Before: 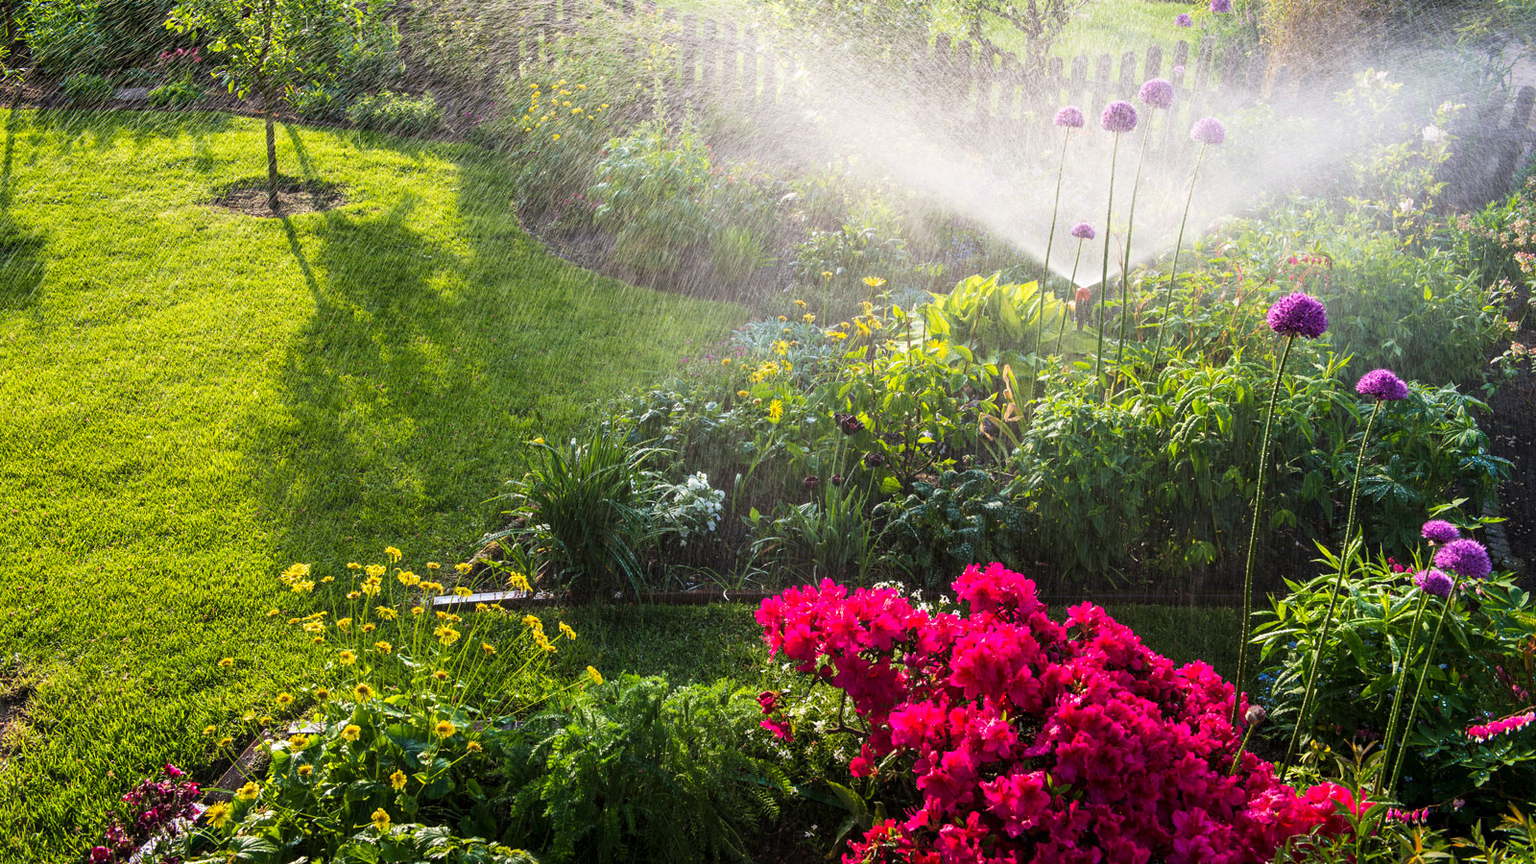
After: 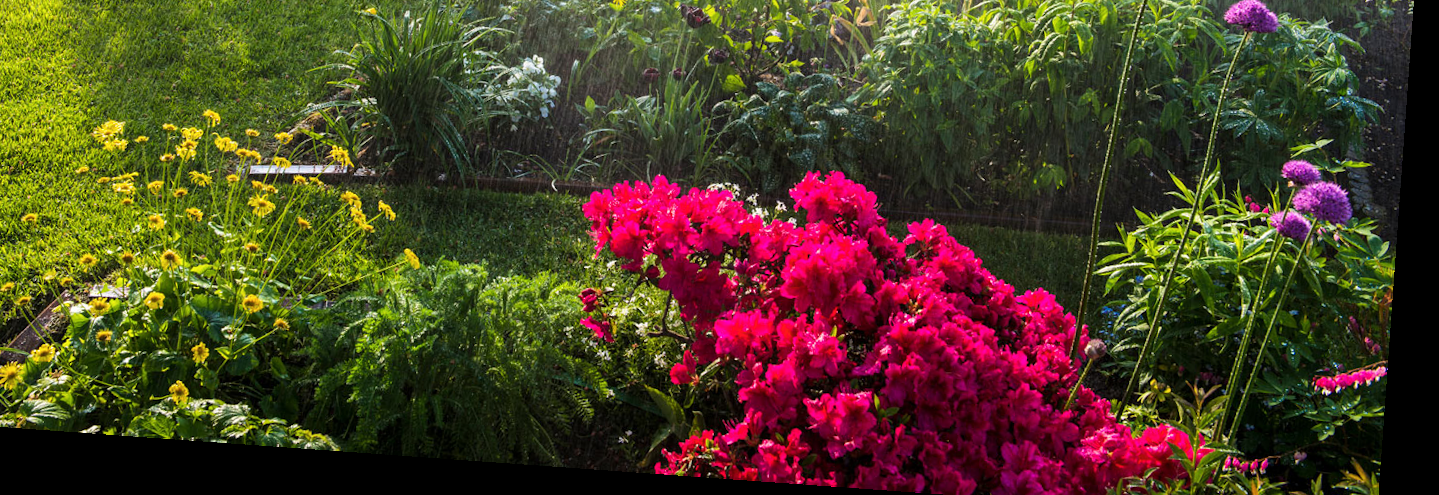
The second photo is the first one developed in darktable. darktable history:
crop and rotate: left 13.306%, top 48.129%, bottom 2.928%
color balance rgb: on, module defaults
rotate and perspective: rotation 4.1°, automatic cropping off
